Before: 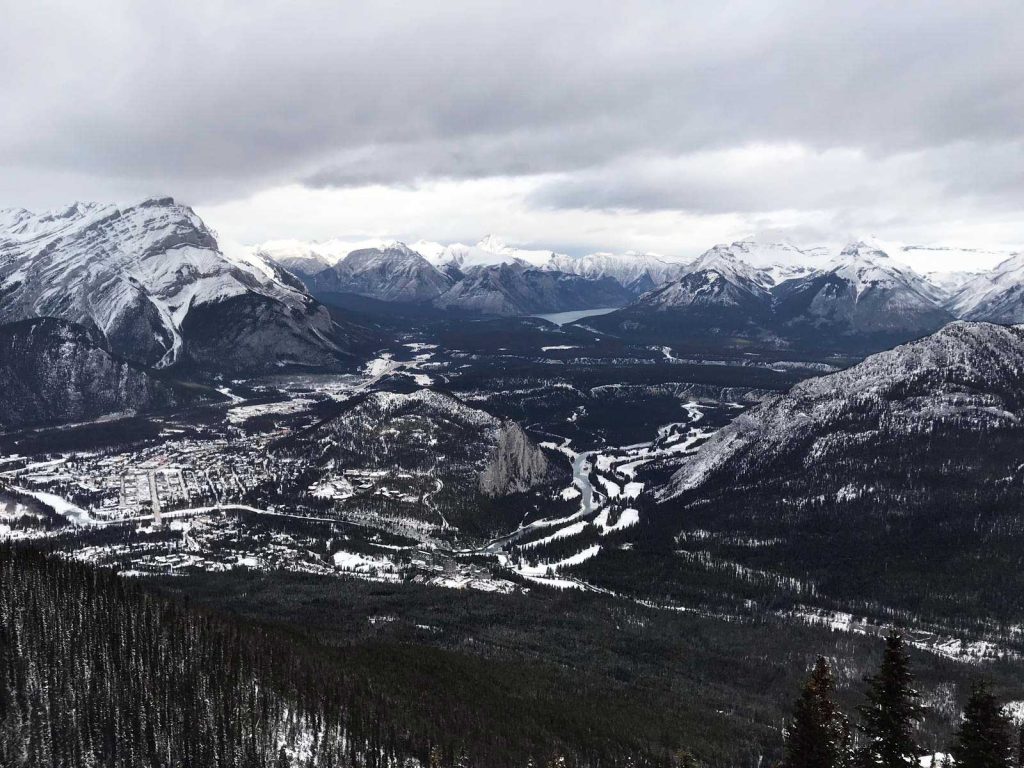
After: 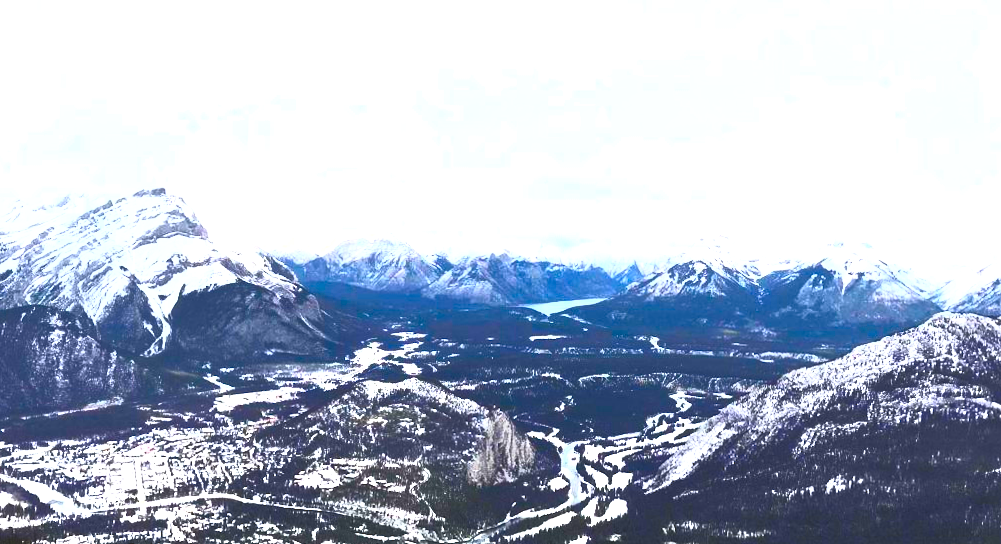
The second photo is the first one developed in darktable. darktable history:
crop: bottom 28.576%
contrast brightness saturation: contrast 1, brightness 1, saturation 1
levels: levels [0.016, 0.484, 0.953]
lowpass: radius 0.1, contrast 0.85, saturation 1.1, unbound 0
rotate and perspective: rotation 0.226°, lens shift (vertical) -0.042, crop left 0.023, crop right 0.982, crop top 0.006, crop bottom 0.994
